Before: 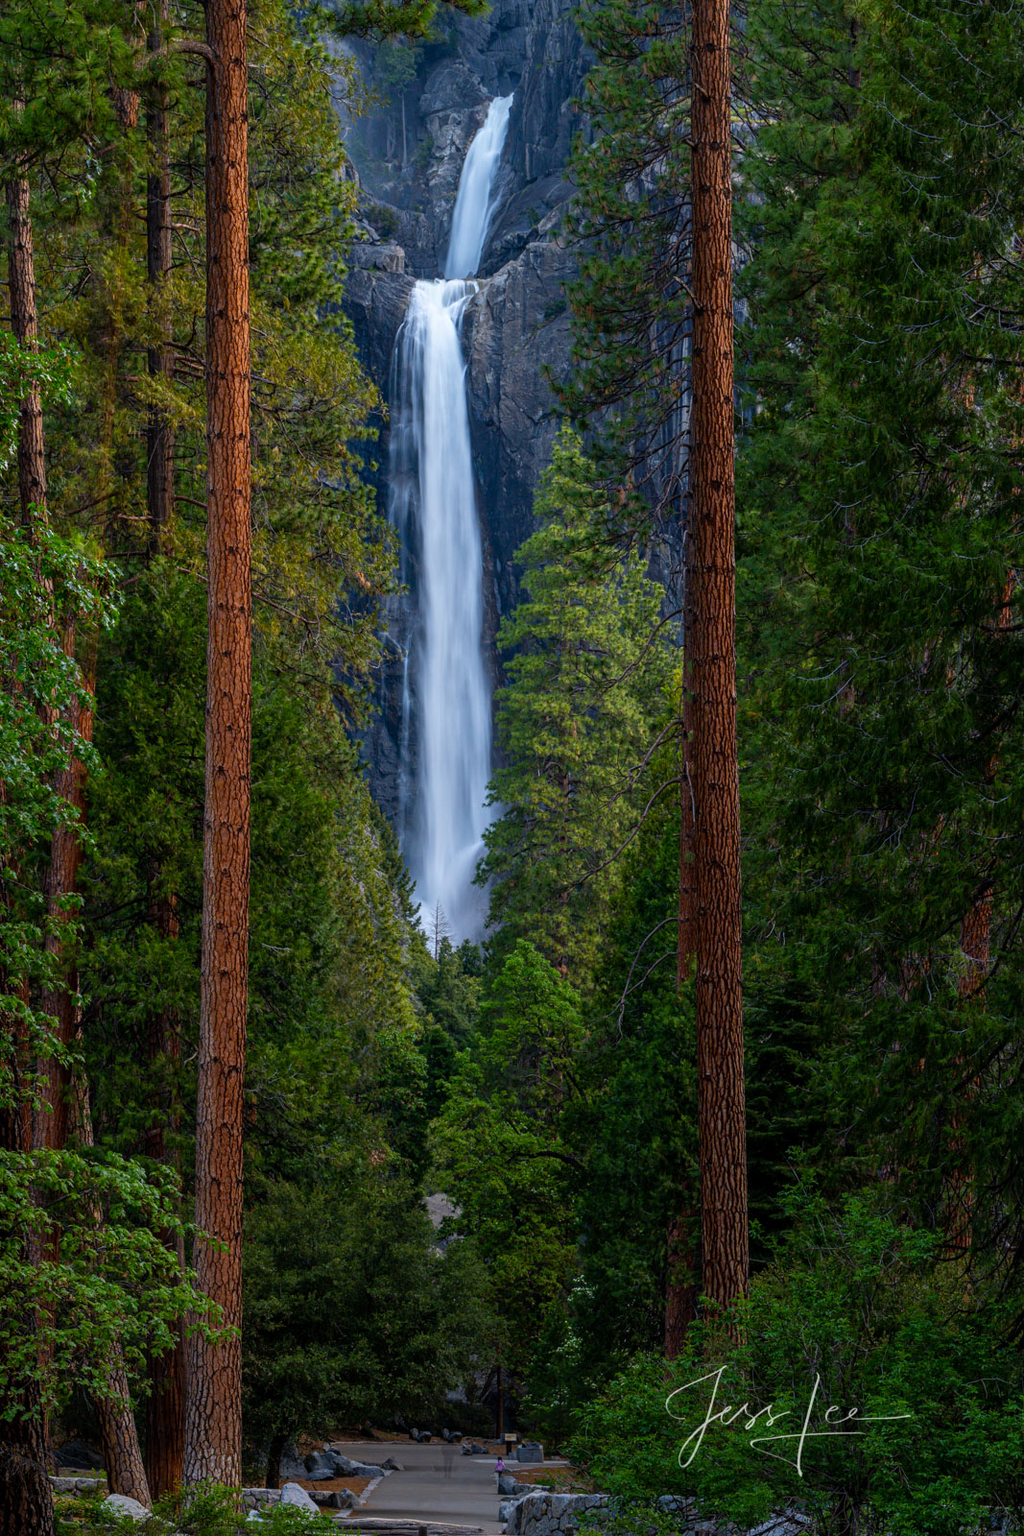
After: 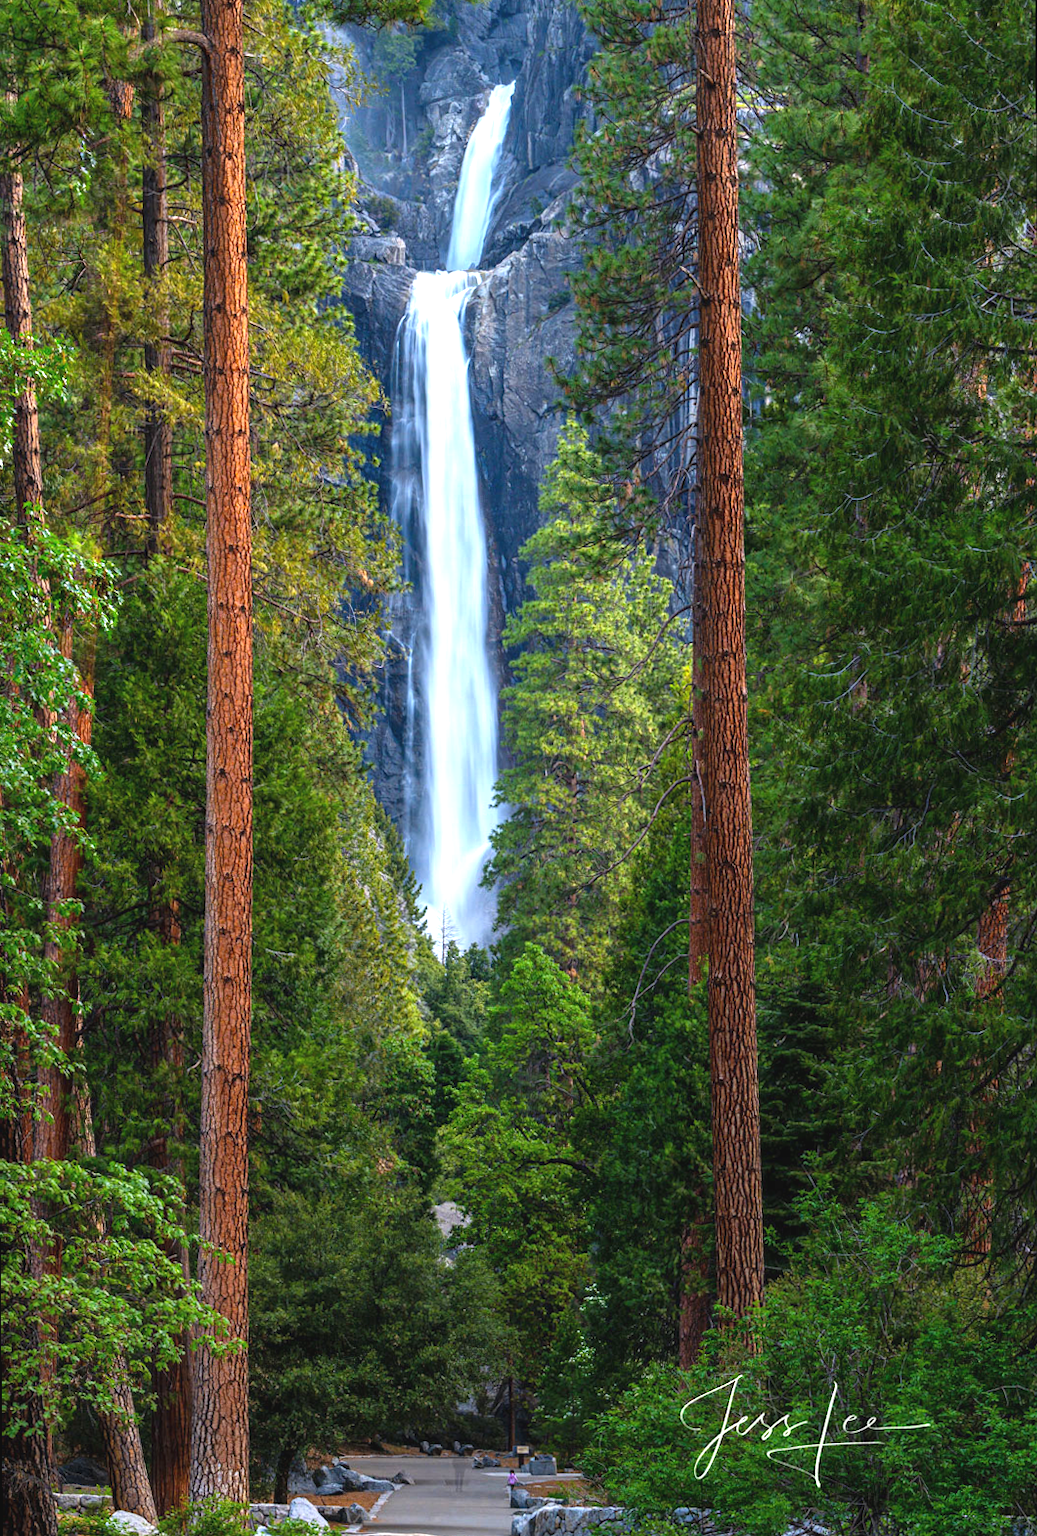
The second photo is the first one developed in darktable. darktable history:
rotate and perspective: rotation -0.45°, automatic cropping original format, crop left 0.008, crop right 0.992, crop top 0.012, crop bottom 0.988
exposure: black level correction -0.002, exposure 1.35 EV, compensate highlight preservation false
